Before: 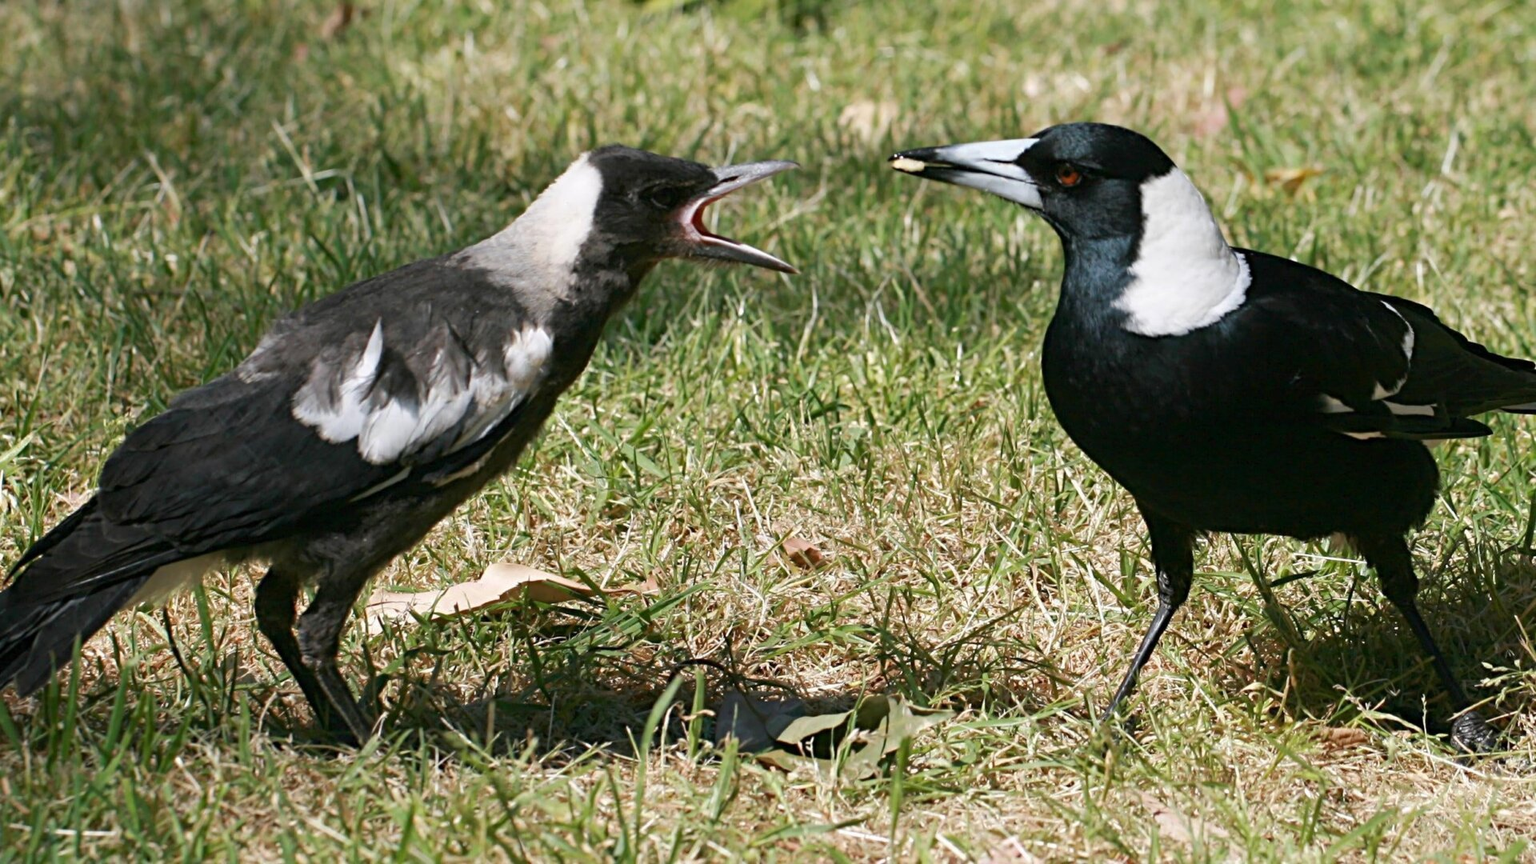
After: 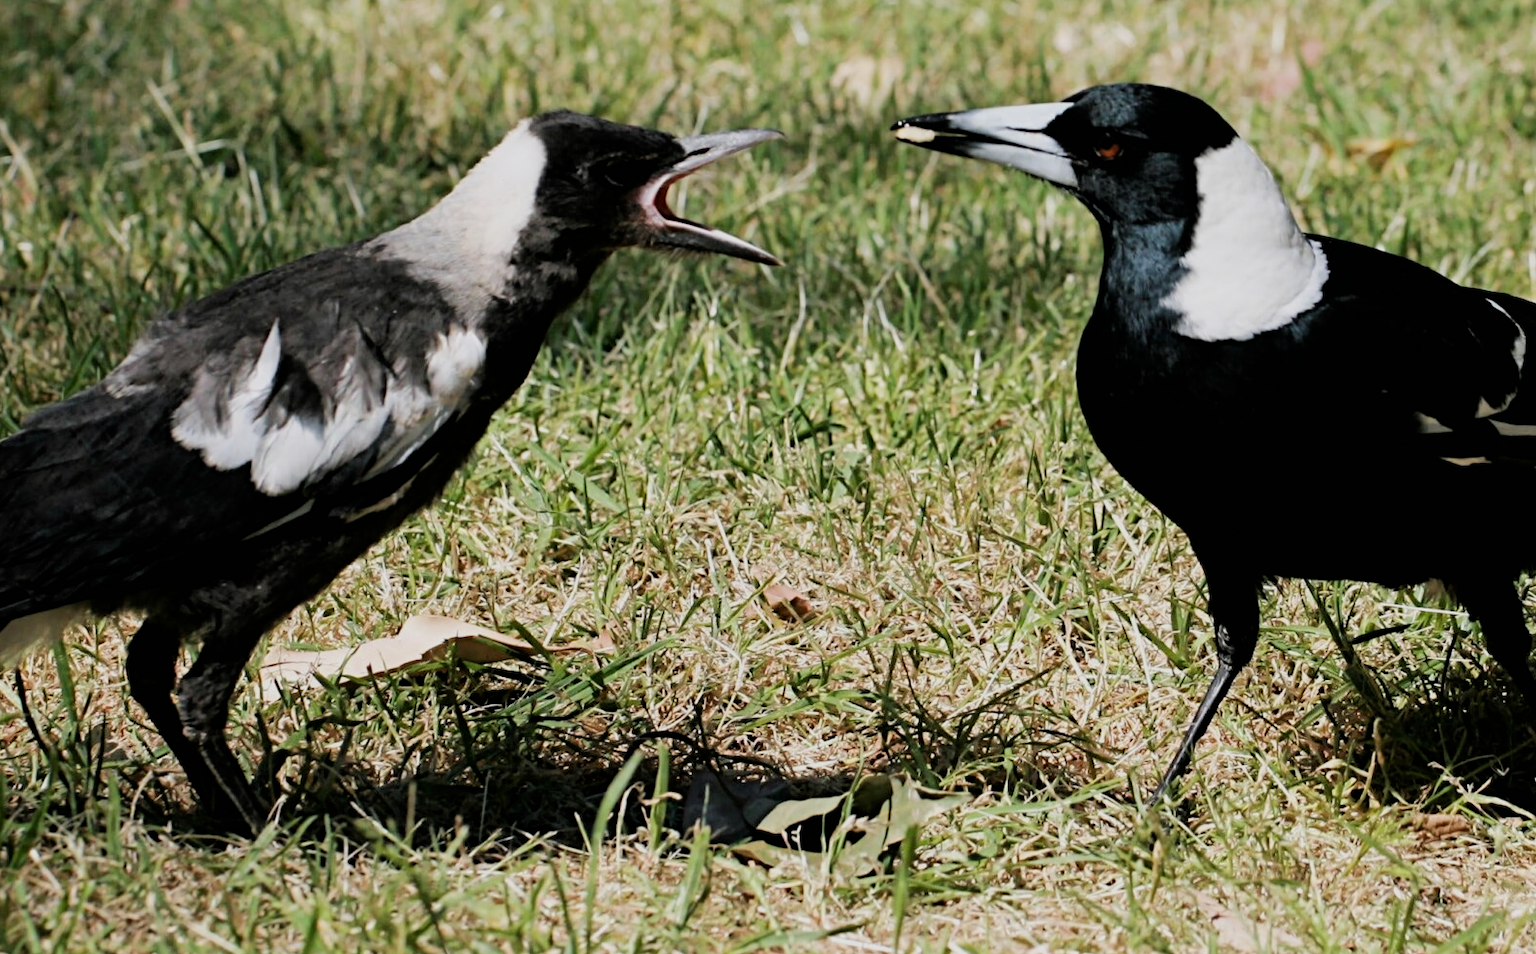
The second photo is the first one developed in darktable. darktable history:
filmic rgb: black relative exposure -5 EV, hardness 2.88, contrast 1.2, highlights saturation mix -30%
crop: left 9.807%, top 6.259%, right 7.334%, bottom 2.177%
